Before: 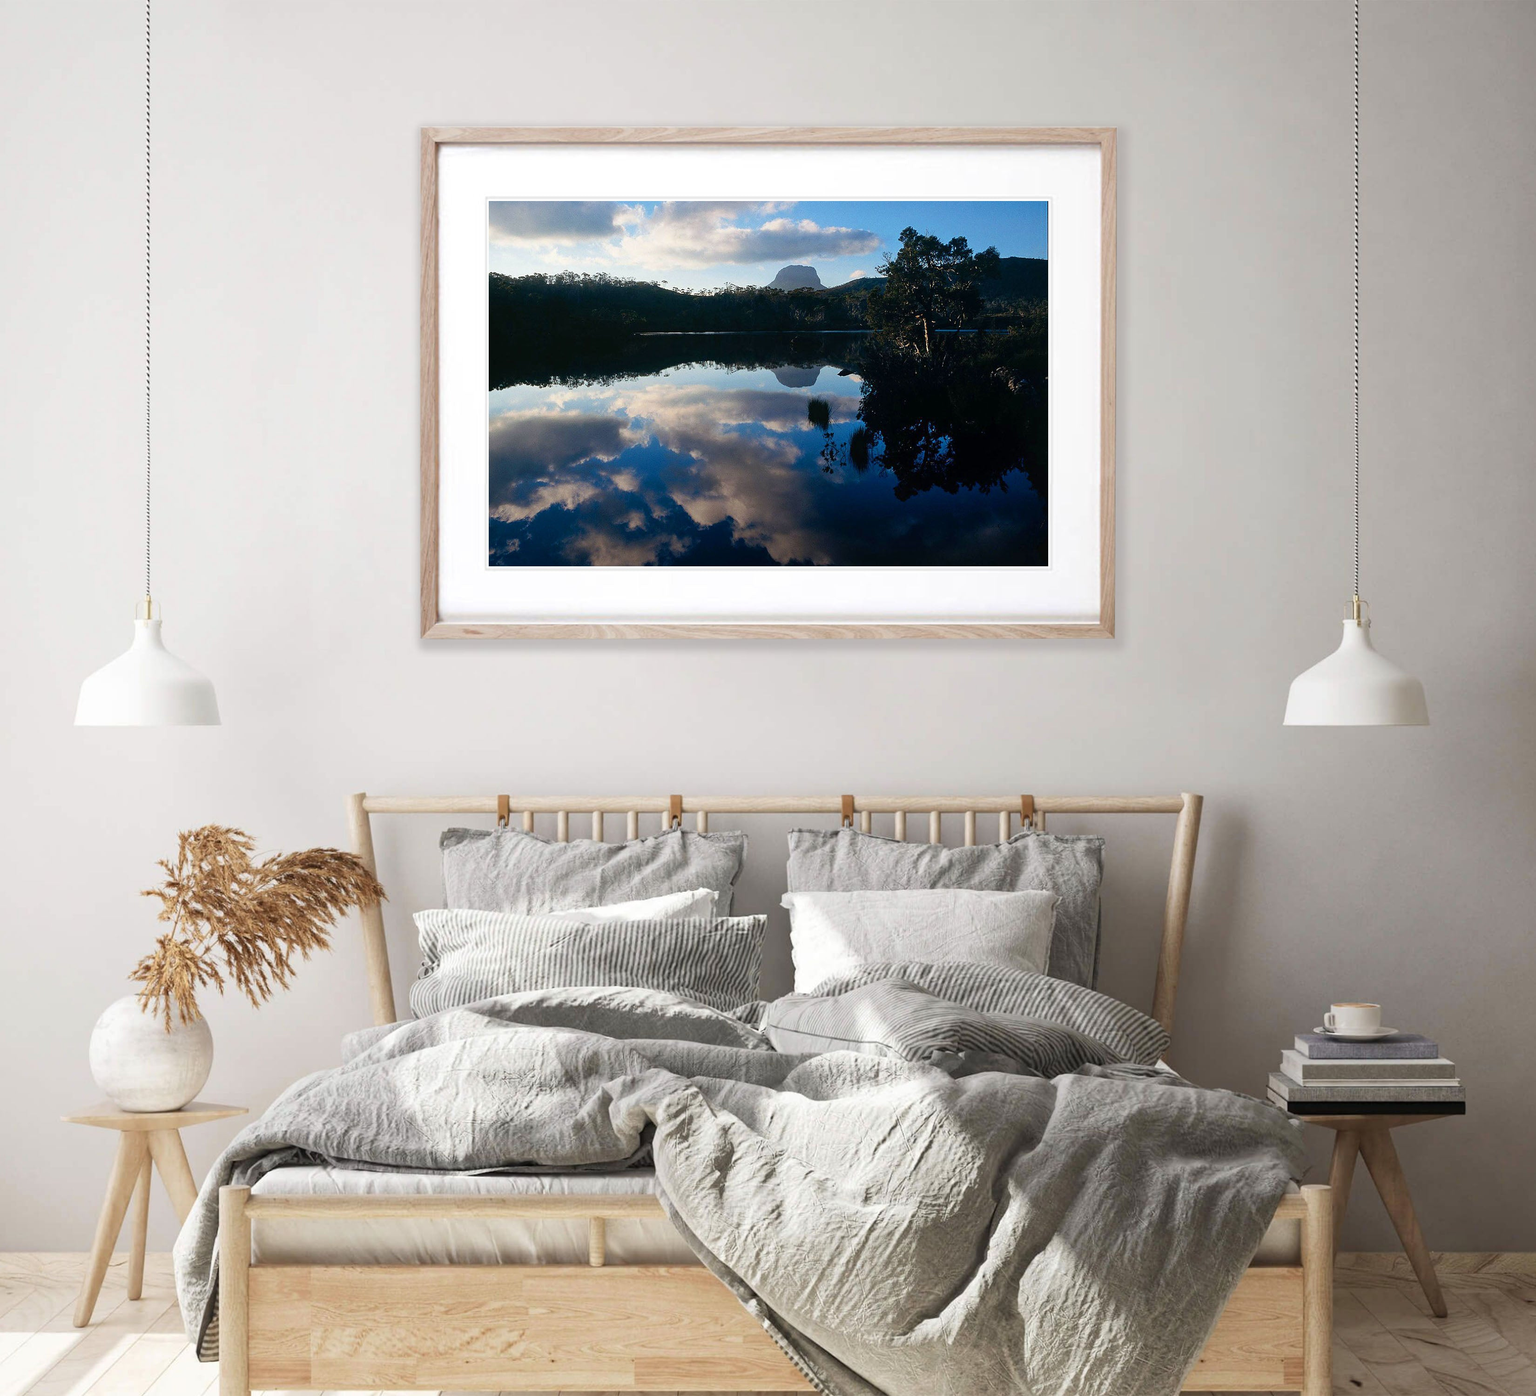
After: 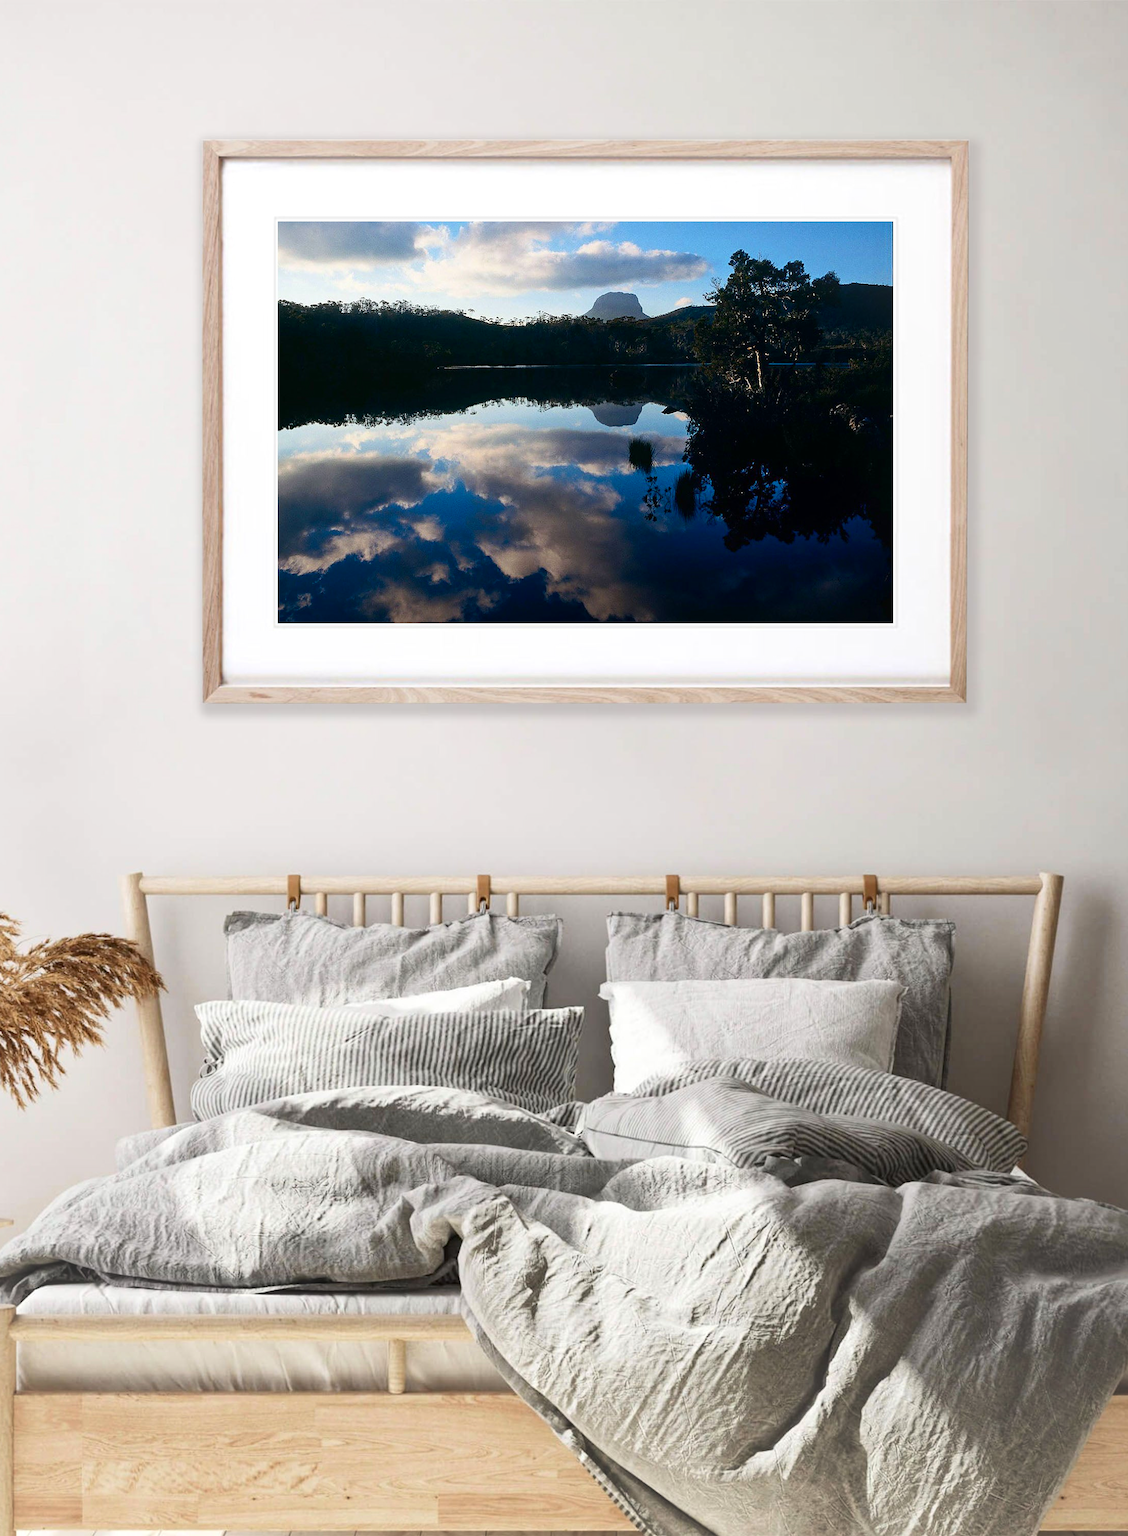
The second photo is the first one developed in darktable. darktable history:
contrast brightness saturation: contrast 0.151, brightness -0.01, saturation 0.098
crop: left 15.417%, right 17.795%
vignetting: fall-off start 90.08%, fall-off radius 38.3%, brightness 0.031, saturation 0.001, width/height ratio 1.223, shape 1.29
